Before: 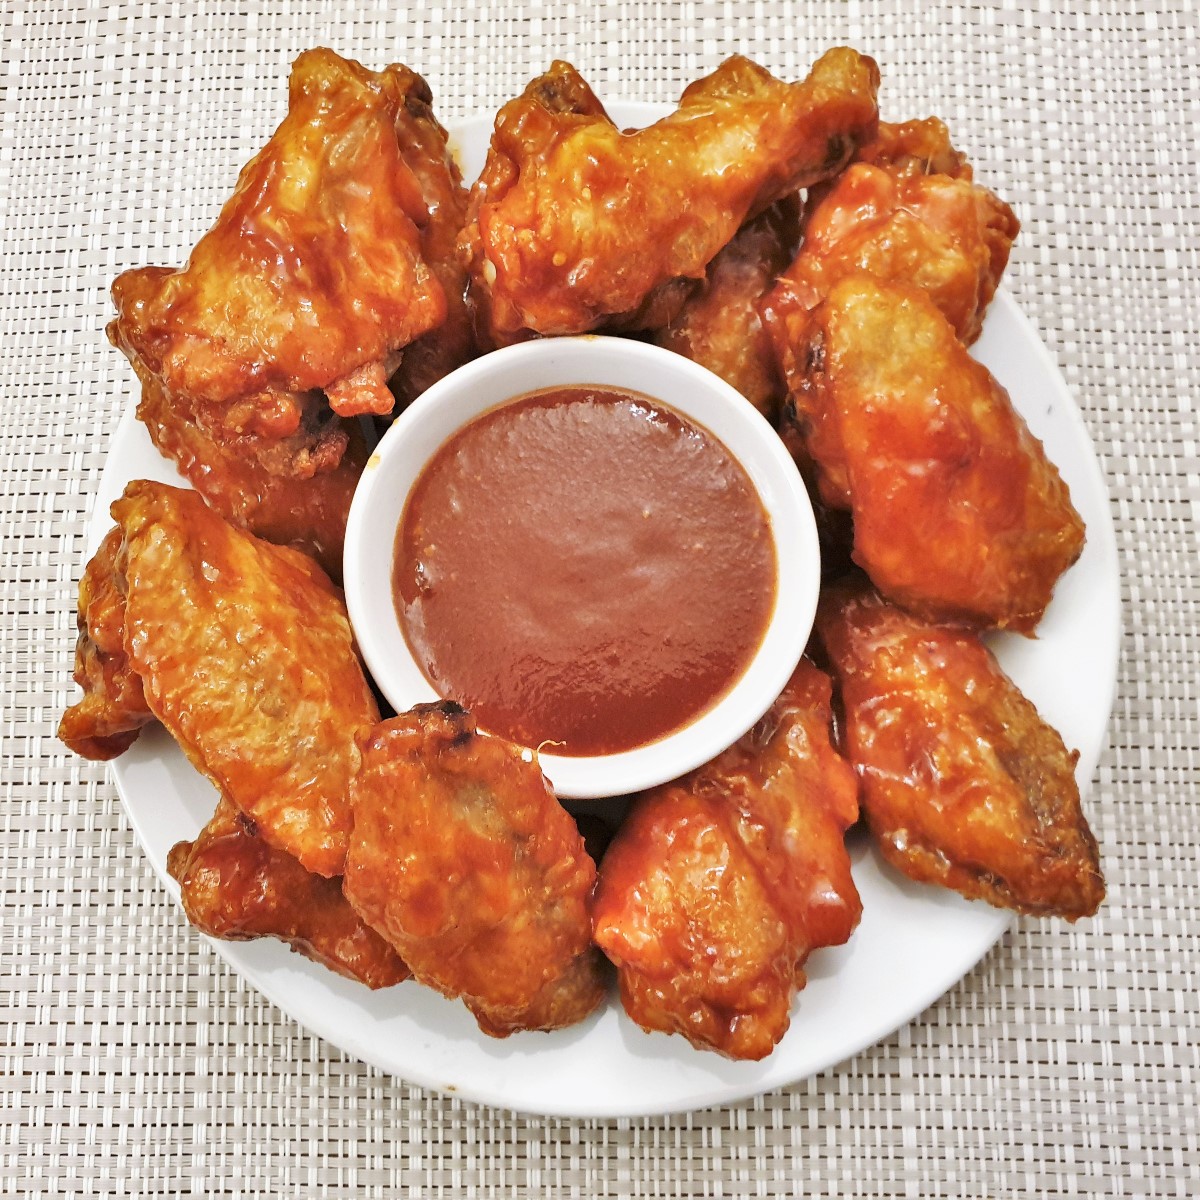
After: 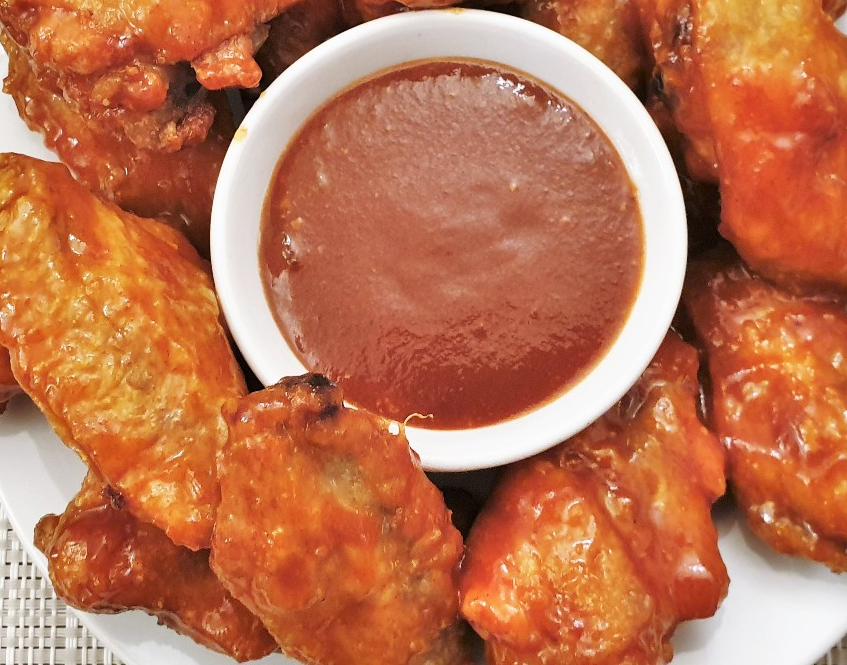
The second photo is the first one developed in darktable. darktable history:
crop: left 11.119%, top 27.293%, right 18.254%, bottom 17.251%
